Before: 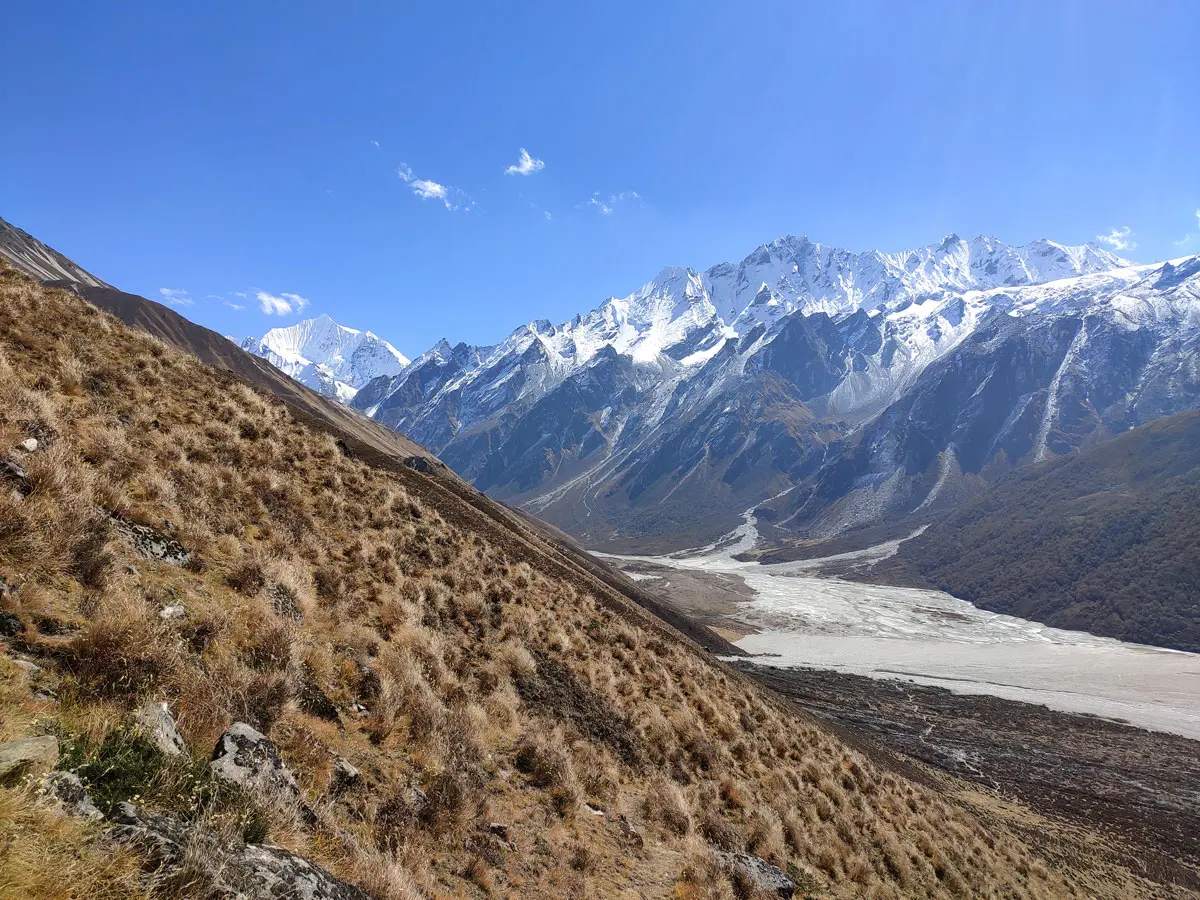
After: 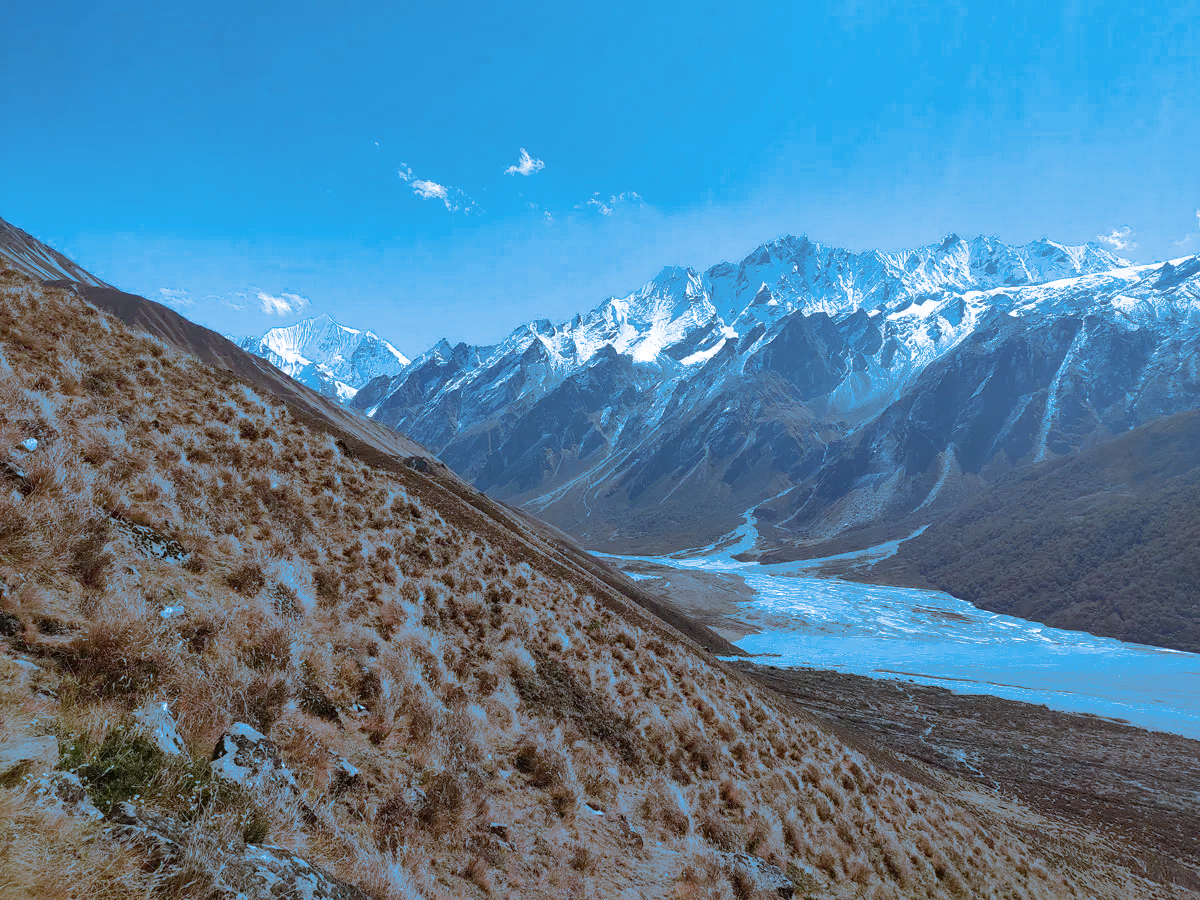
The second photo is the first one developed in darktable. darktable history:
split-toning: shadows › hue 220°, shadows › saturation 0.64, highlights › hue 220°, highlights › saturation 0.64, balance 0, compress 5.22%
shadows and highlights: on, module defaults
